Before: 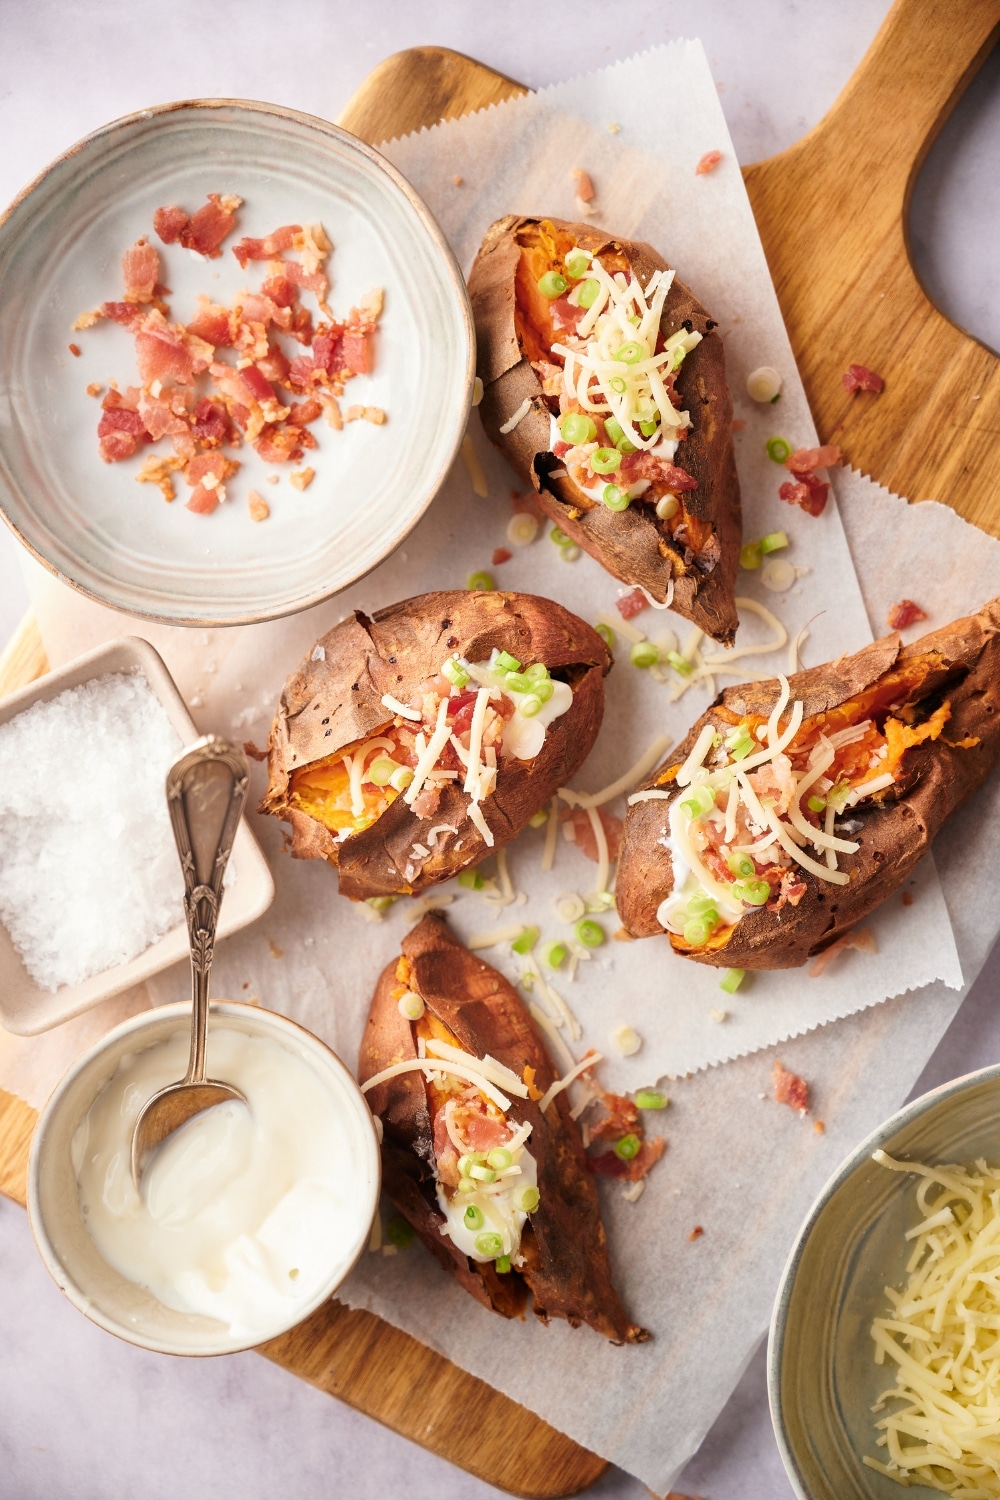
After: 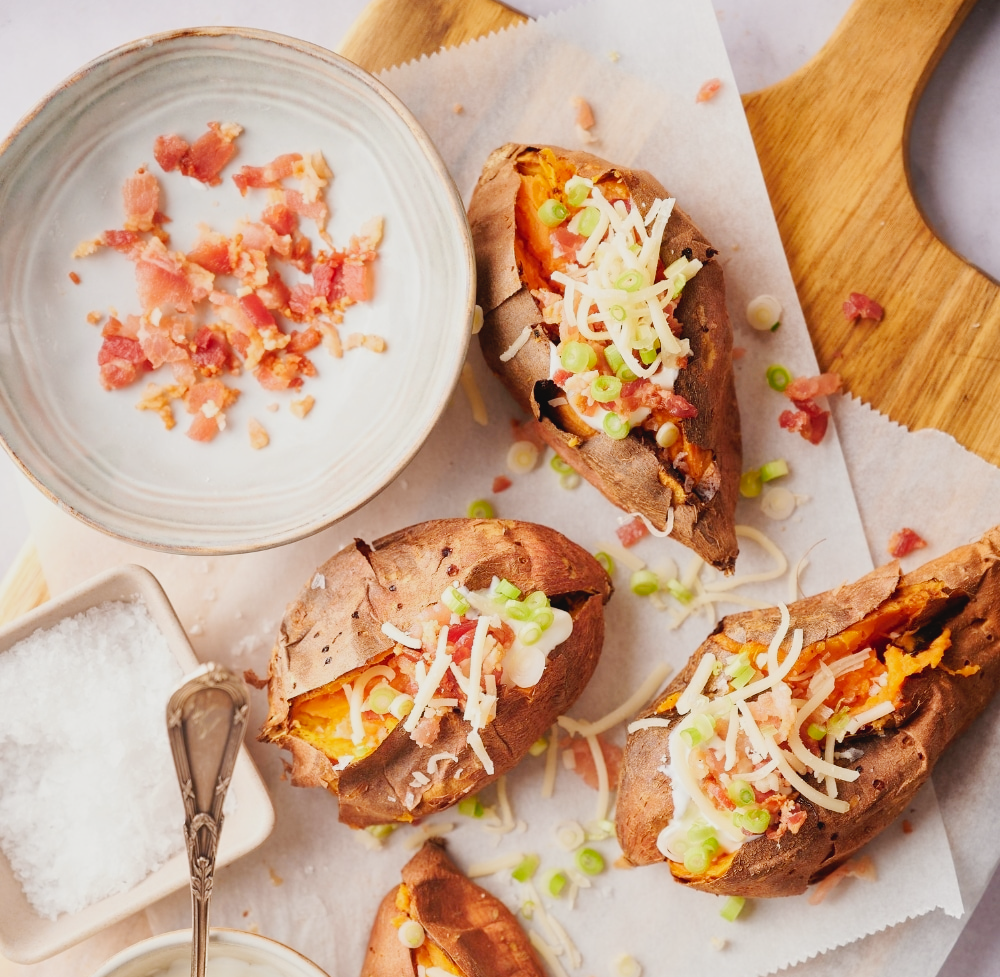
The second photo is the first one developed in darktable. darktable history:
crop and rotate: top 4.864%, bottom 29.994%
contrast brightness saturation: contrast -0.106
tone curve: curves: ch0 [(0, 0.019) (0.066, 0.043) (0.189, 0.182) (0.368, 0.407) (0.501, 0.564) (0.677, 0.729) (0.851, 0.861) (0.997, 0.959)]; ch1 [(0, 0) (0.187, 0.121) (0.388, 0.346) (0.437, 0.409) (0.474, 0.472) (0.499, 0.501) (0.514, 0.515) (0.542, 0.557) (0.645, 0.686) (0.812, 0.856) (1, 1)]; ch2 [(0, 0) (0.246, 0.214) (0.421, 0.427) (0.459, 0.484) (0.5, 0.504) (0.518, 0.523) (0.529, 0.548) (0.56, 0.576) (0.607, 0.63) (0.744, 0.734) (0.867, 0.821) (0.993, 0.889)], preserve colors none
